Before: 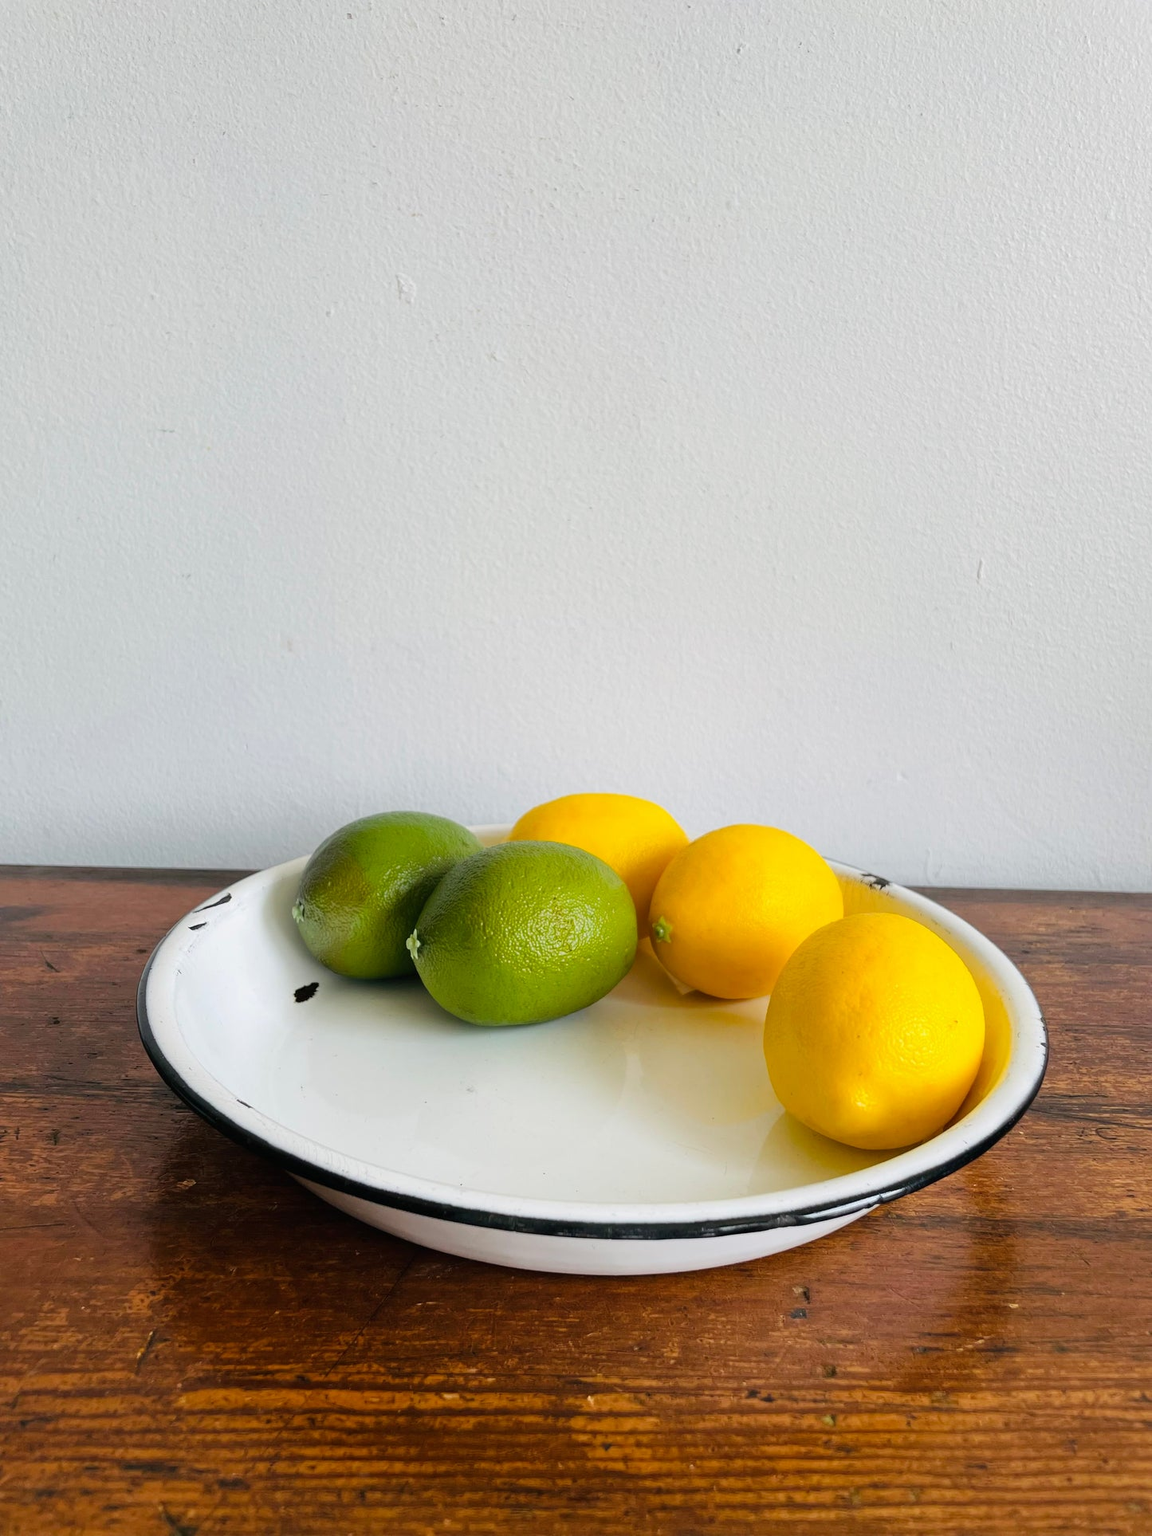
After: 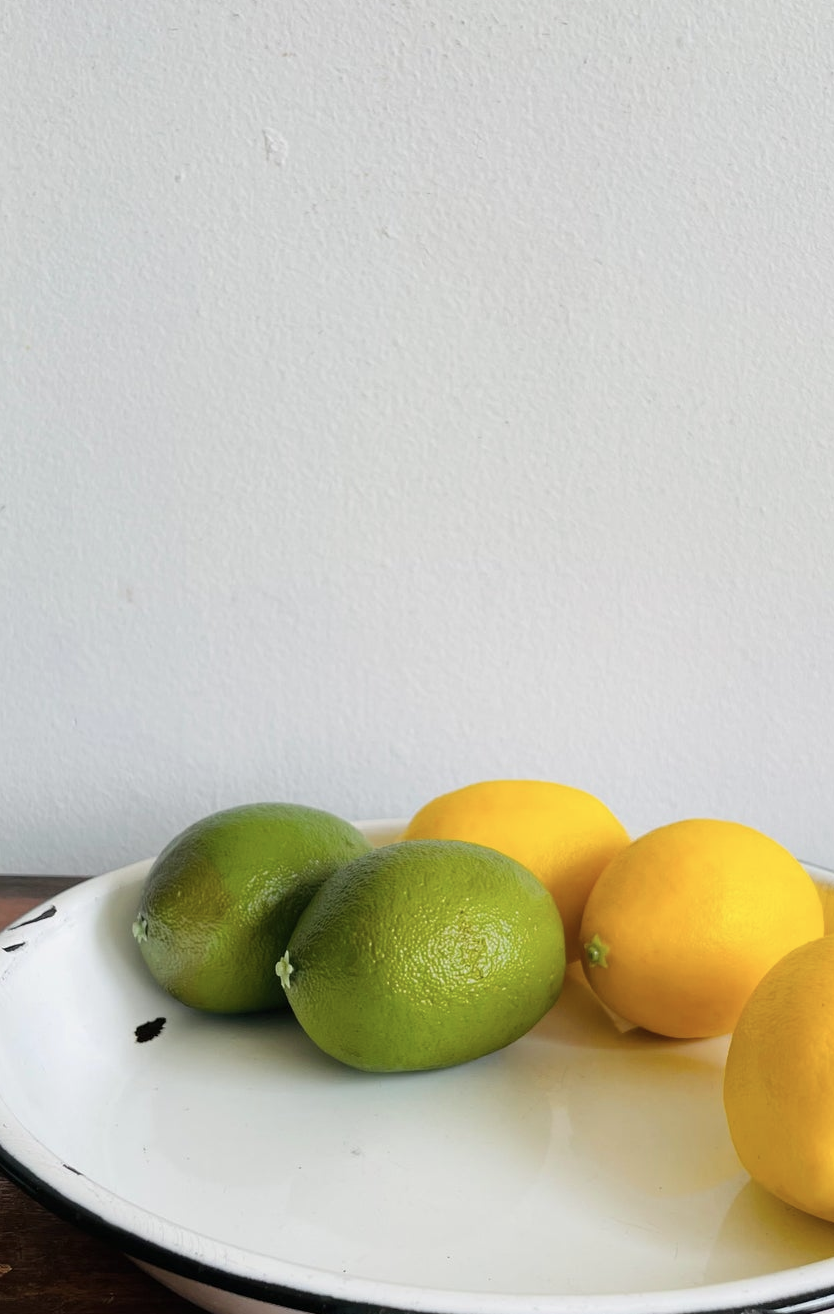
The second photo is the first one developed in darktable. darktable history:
crop: left 16.202%, top 11.208%, right 26.045%, bottom 20.557%
color correction: saturation 0.85
